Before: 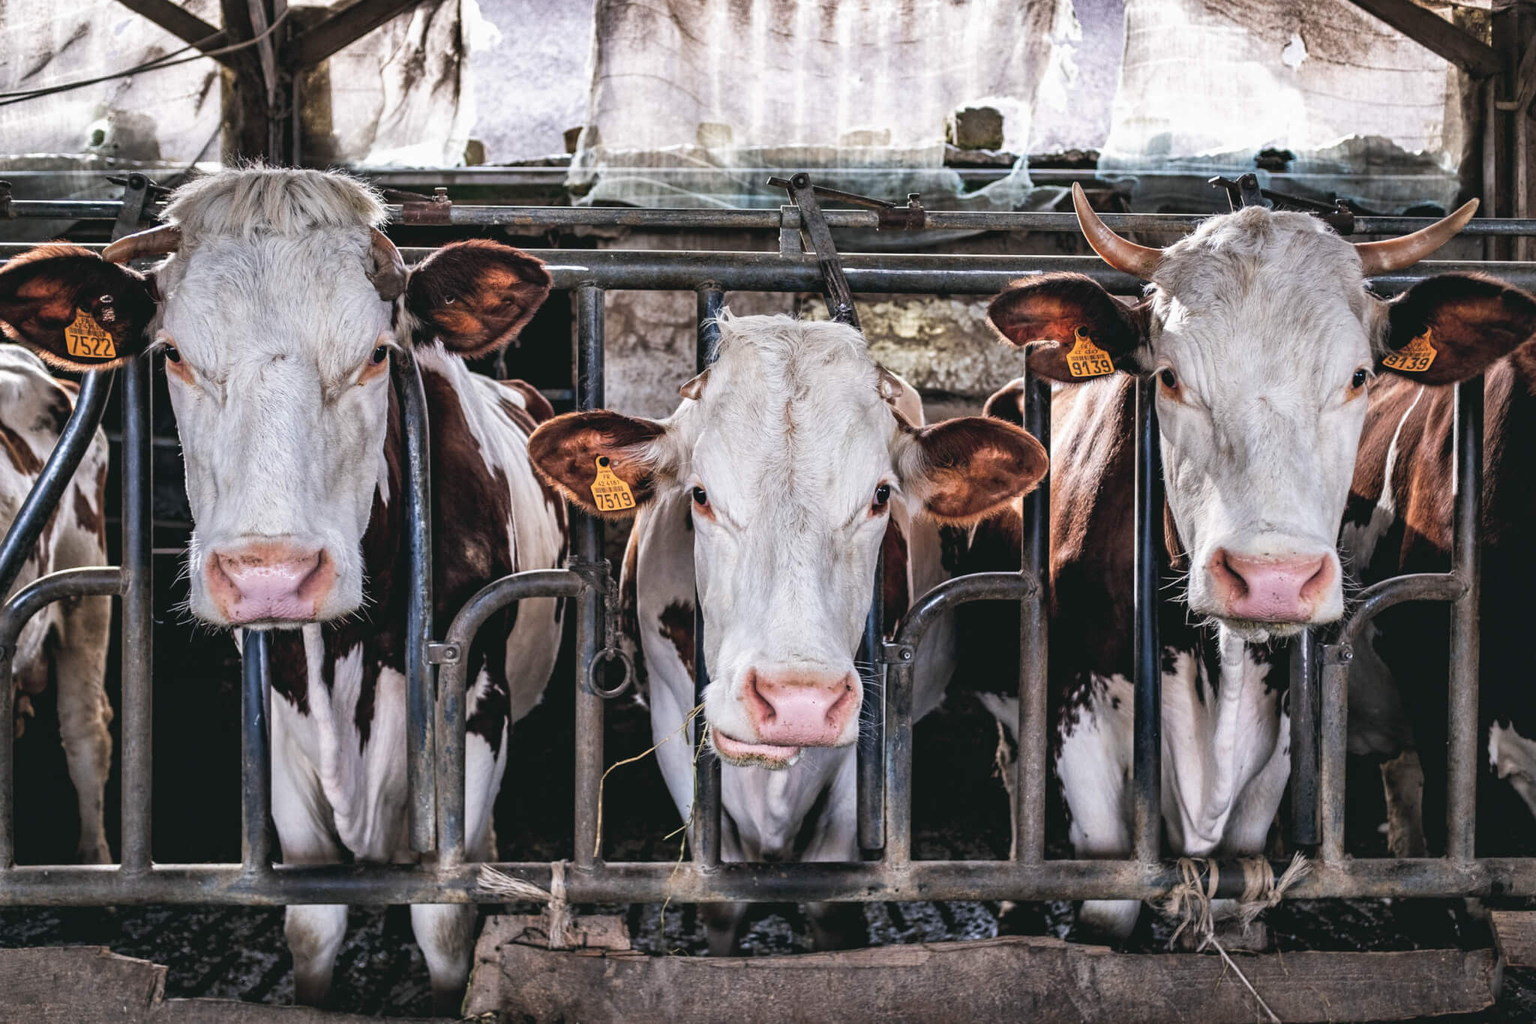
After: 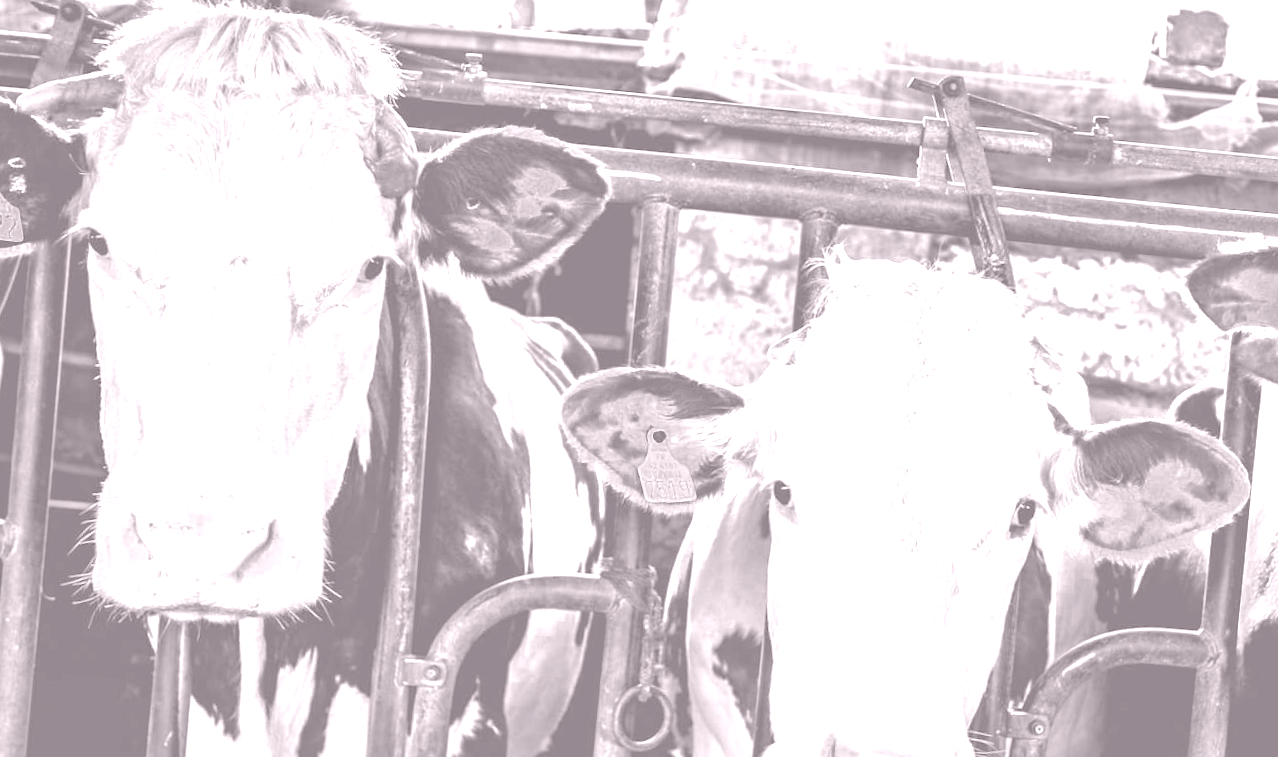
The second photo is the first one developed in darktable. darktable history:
crop and rotate: angle -4.99°, left 2.122%, top 6.945%, right 27.566%, bottom 30.519%
color calibration: x 0.367, y 0.379, temperature 4395.86 K
color zones: curves: ch0 [(0.002, 0.429) (0.121, 0.212) (0.198, 0.113) (0.276, 0.344) (0.331, 0.541) (0.41, 0.56) (0.482, 0.289) (0.619, 0.227) (0.721, 0.18) (0.821, 0.435) (0.928, 0.555) (1, 0.587)]; ch1 [(0, 0) (0.143, 0) (0.286, 0) (0.429, 0) (0.571, 0) (0.714, 0) (0.857, 0)]
white balance: red 1.004, blue 1.096
colorize: hue 25.2°, saturation 83%, source mix 82%, lightness 79%, version 1
color correction: highlights a* -15.58, highlights b* 40, shadows a* -40, shadows b* -26.18
contrast brightness saturation: brightness 0.15
